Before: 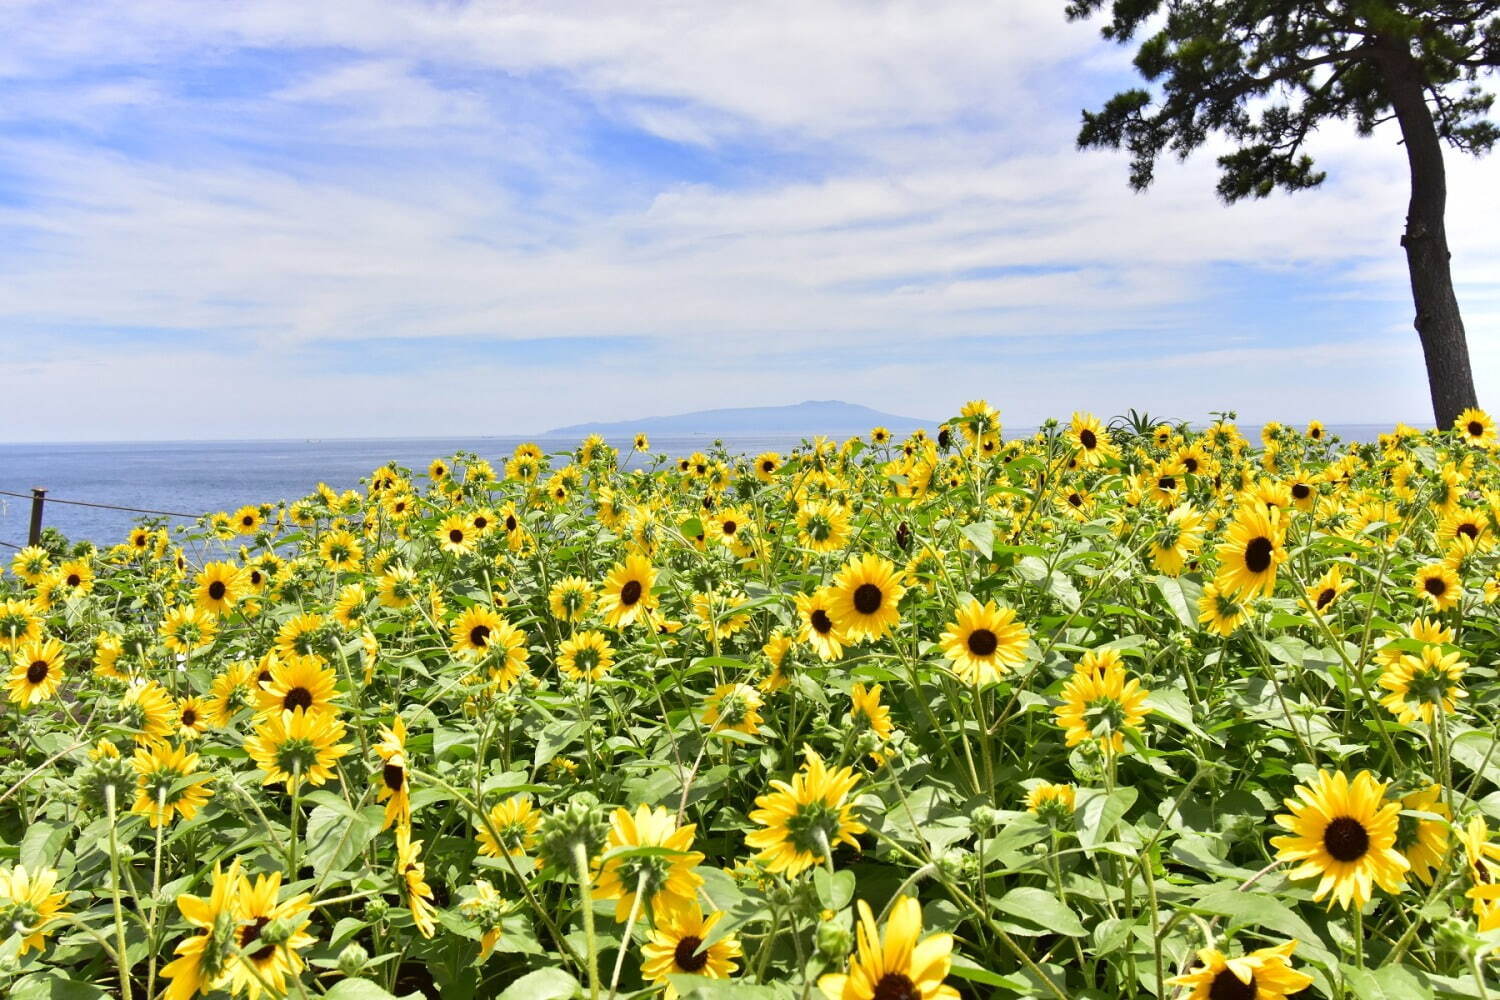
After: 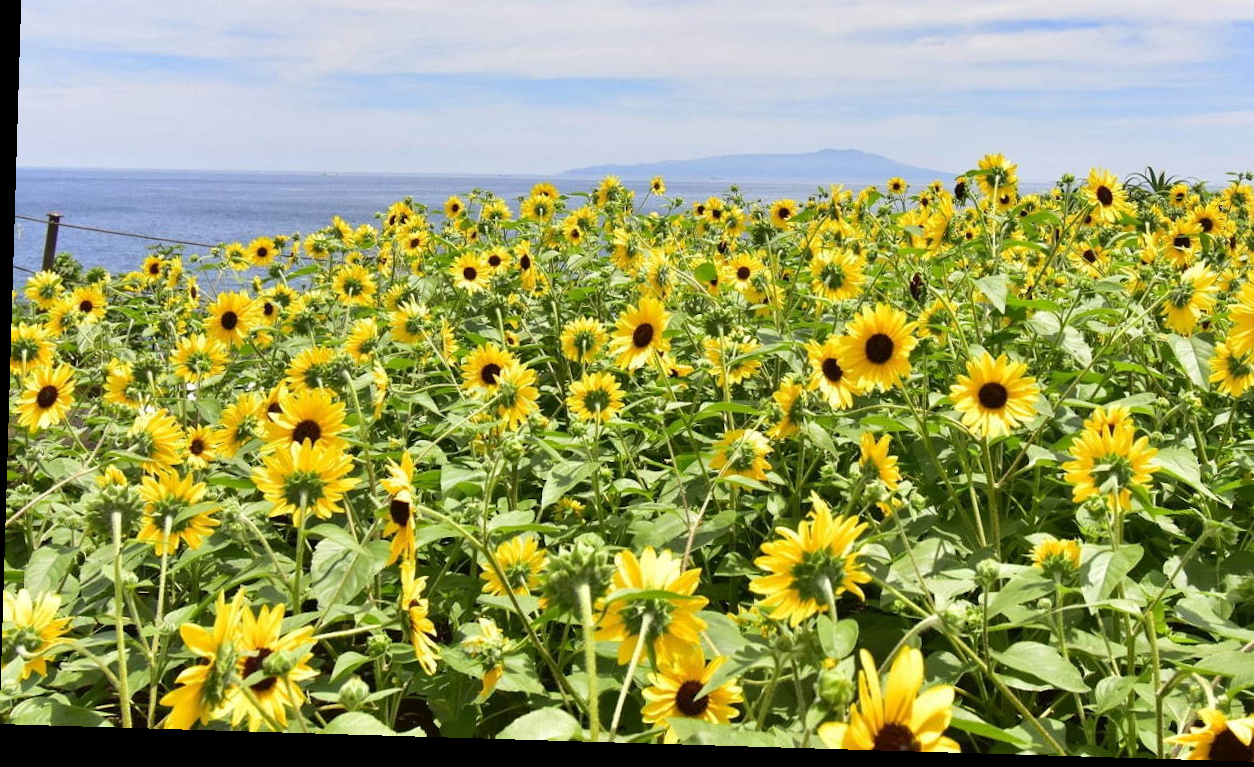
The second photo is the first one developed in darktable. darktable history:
crop: top 26.531%, right 17.959%
rotate and perspective: rotation 1.72°, automatic cropping off
